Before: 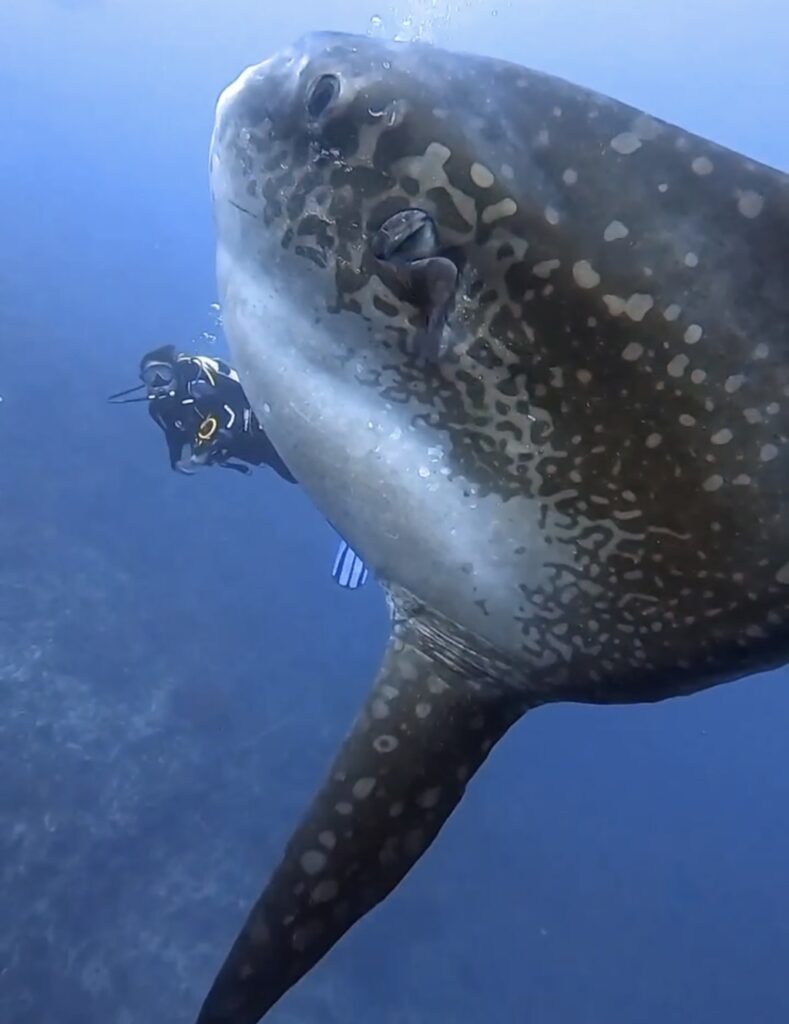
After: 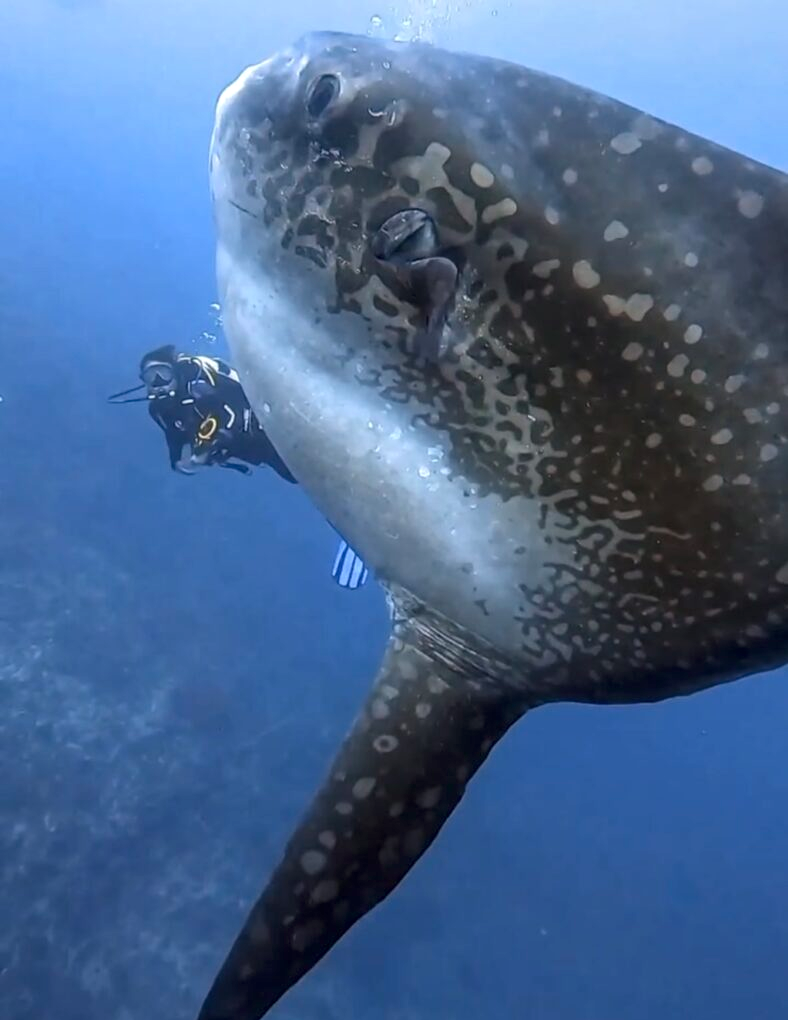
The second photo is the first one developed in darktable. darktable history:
white balance: emerald 1
local contrast: on, module defaults
crop: top 0.05%, bottom 0.098%
